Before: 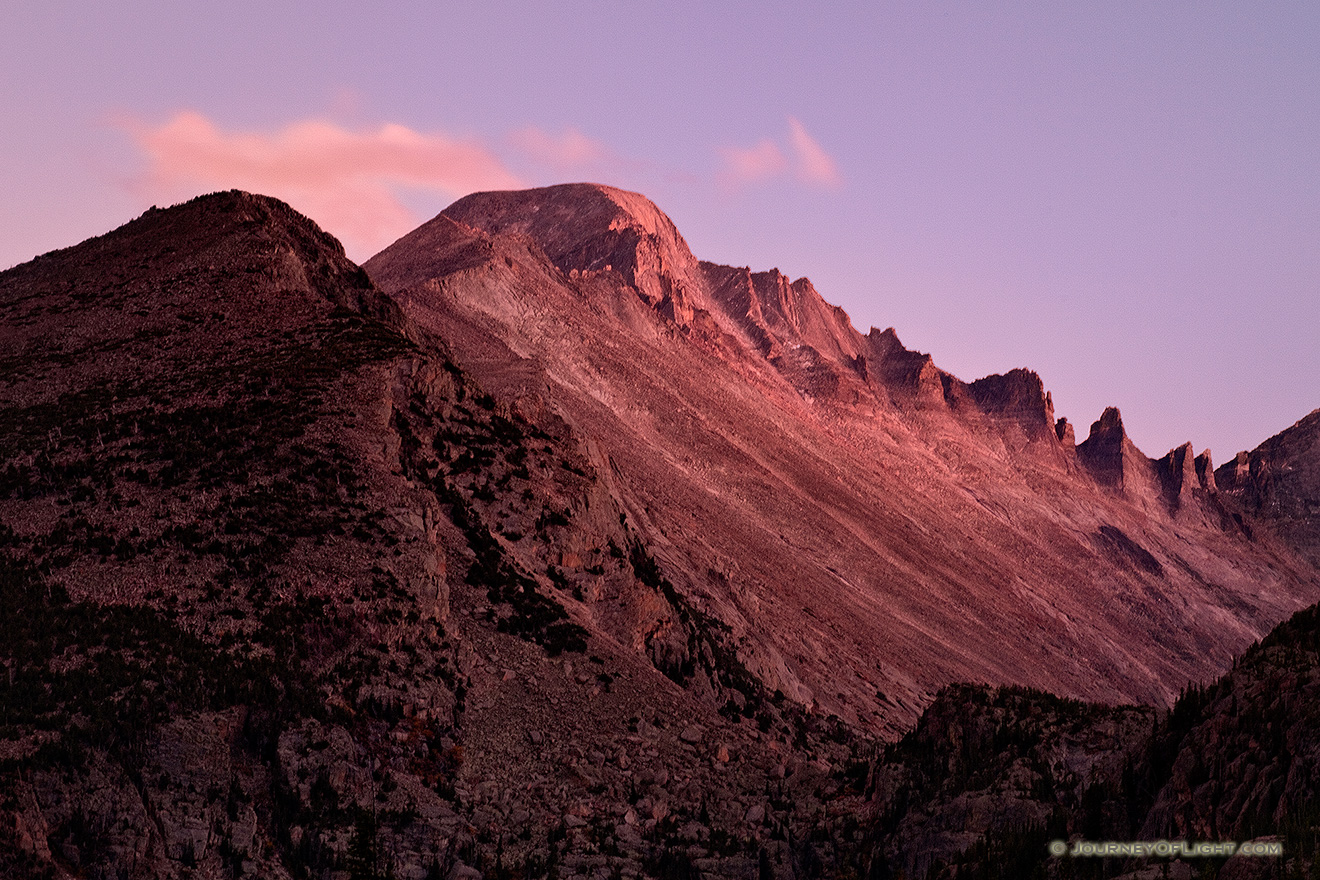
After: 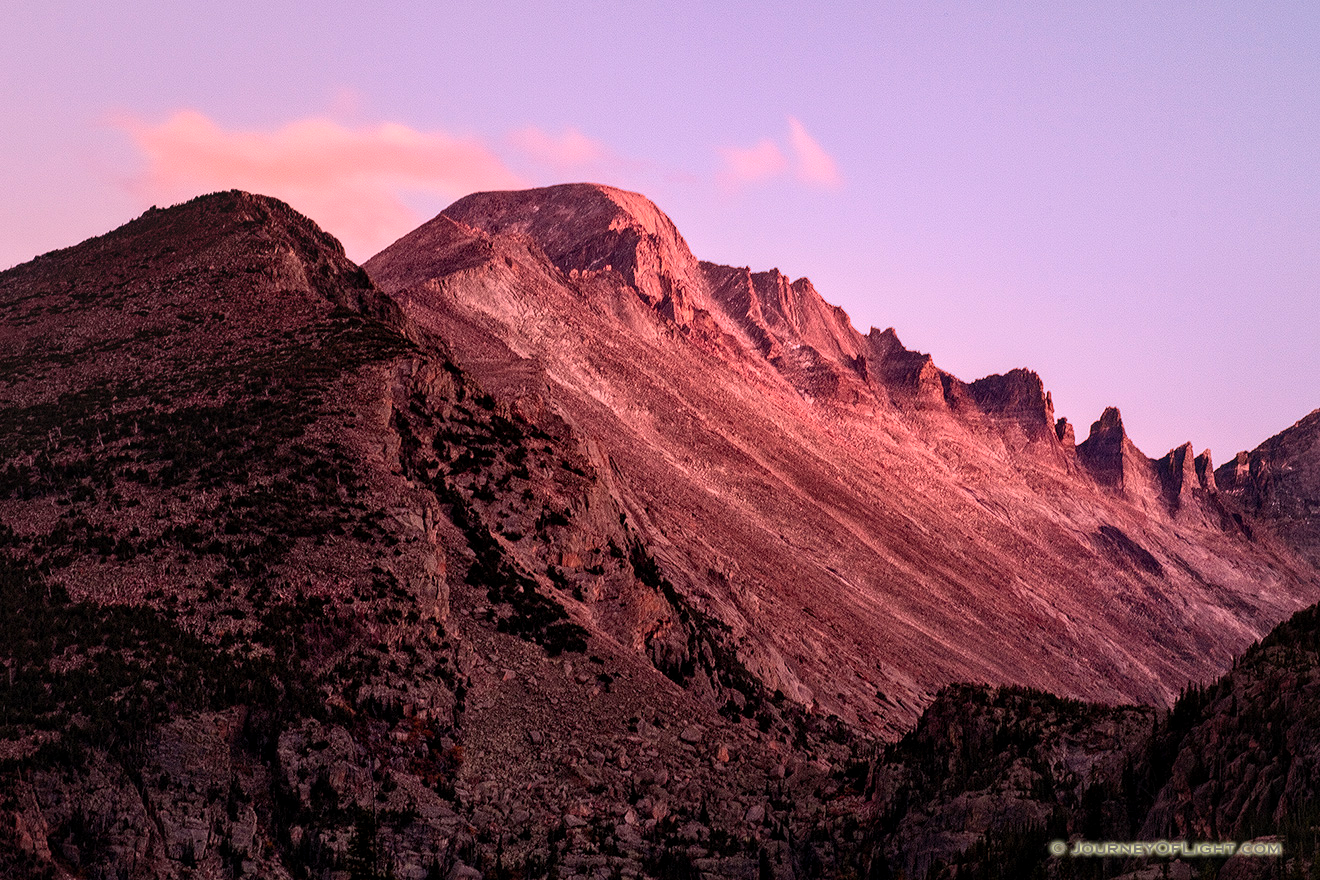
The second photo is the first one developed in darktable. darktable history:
contrast brightness saturation: contrast 0.2, brightness 0.16, saturation 0.22
local contrast: on, module defaults
